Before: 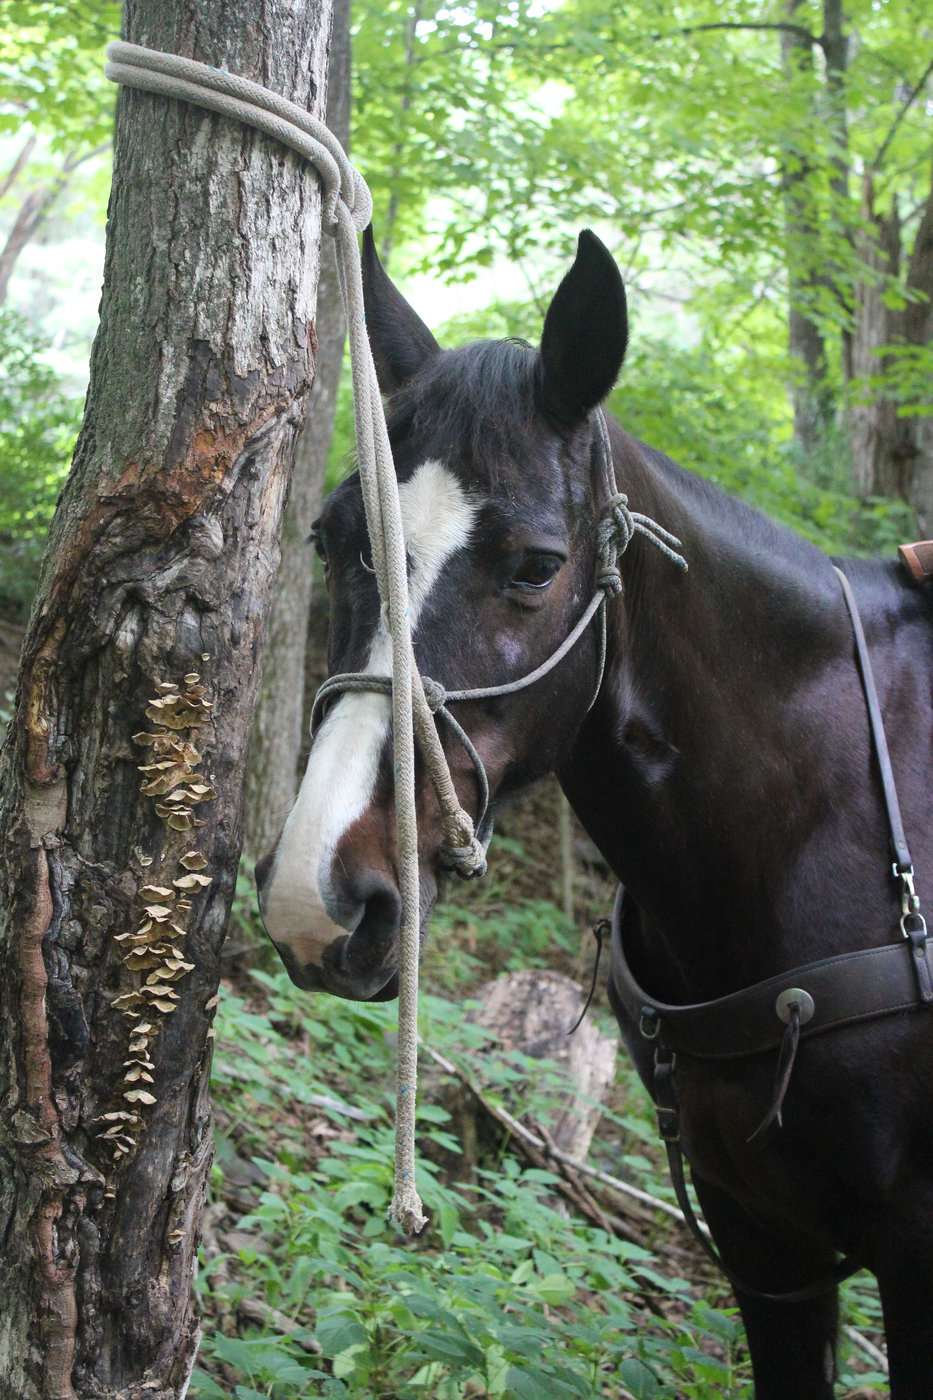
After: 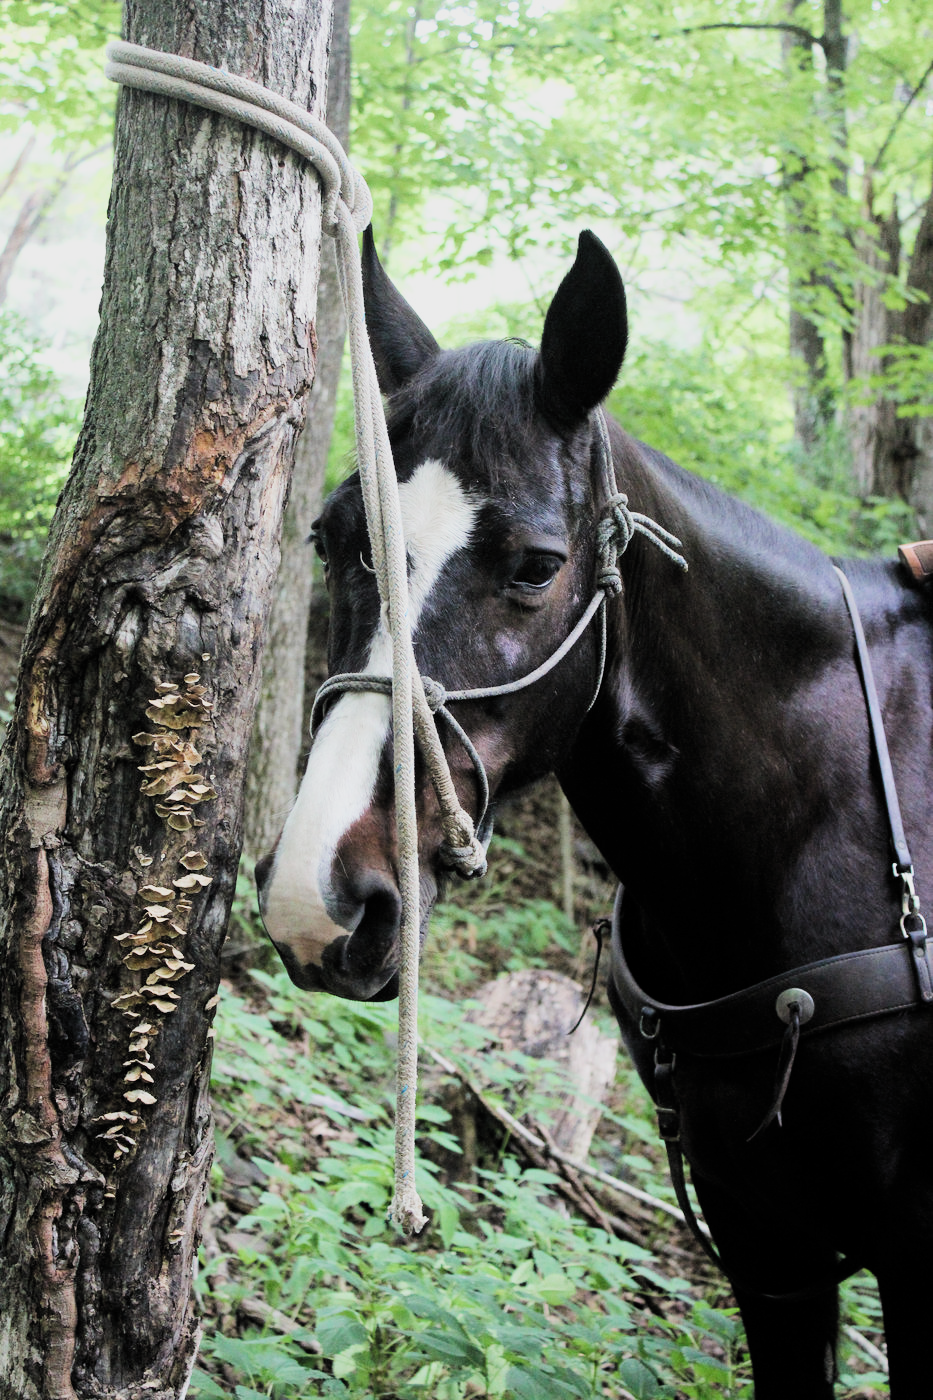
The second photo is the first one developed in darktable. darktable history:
exposure: exposure 0.504 EV, compensate highlight preservation false
filmic rgb: black relative exposure -4.98 EV, white relative exposure 3.99 EV, hardness 2.88, contrast 1.389, color science v5 (2021), contrast in shadows safe, contrast in highlights safe
